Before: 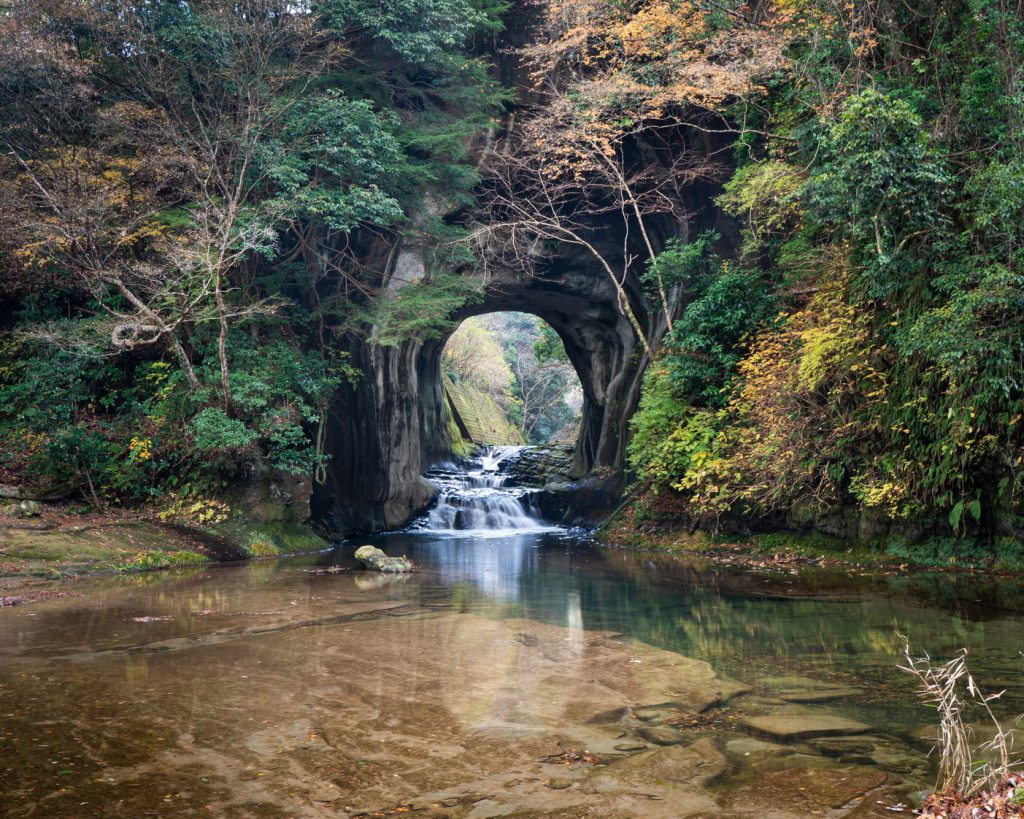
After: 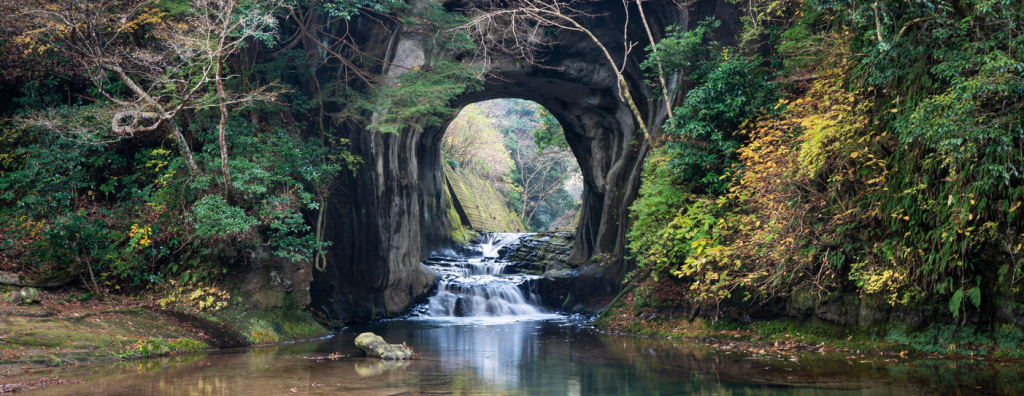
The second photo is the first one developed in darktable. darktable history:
crop and rotate: top 26.056%, bottom 25.543%
base curve: curves: ch0 [(0, 0) (0.297, 0.298) (1, 1)], preserve colors none
